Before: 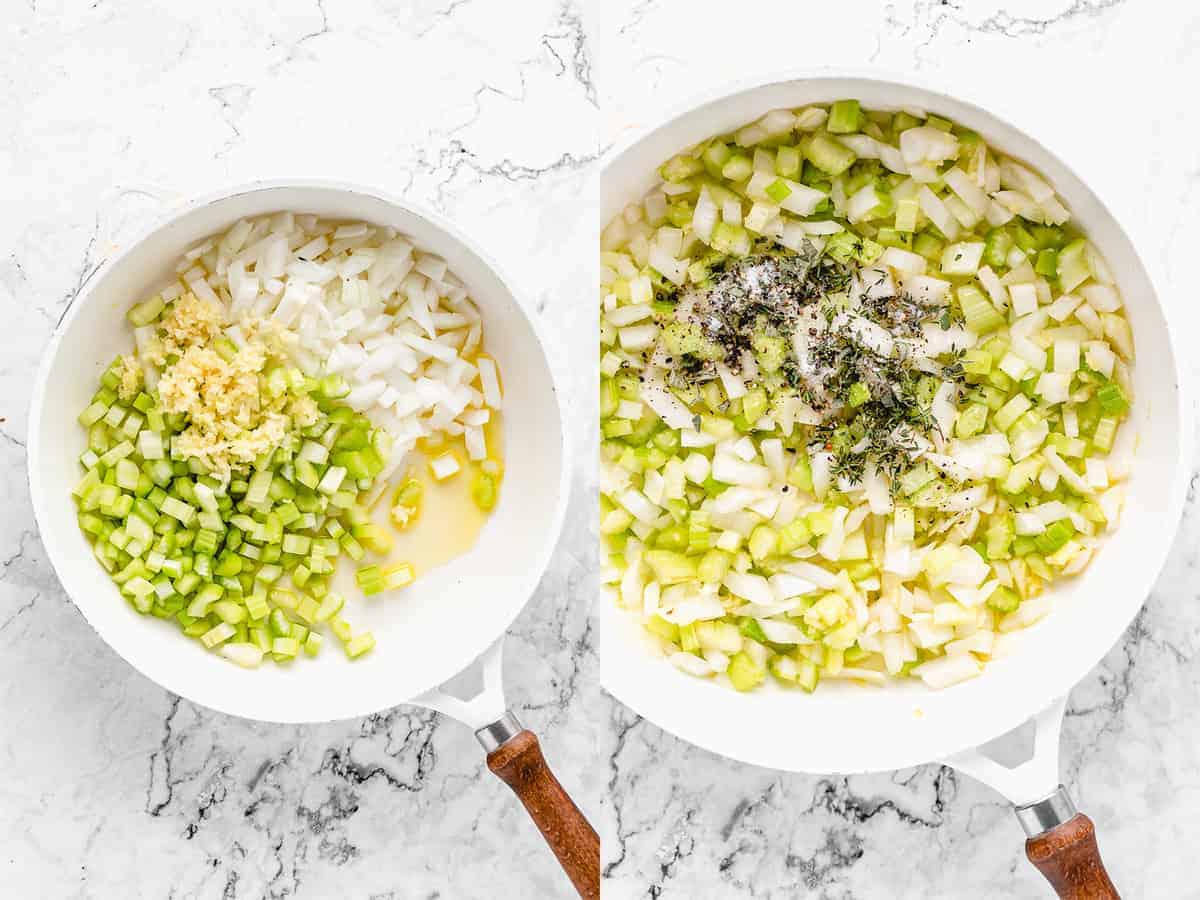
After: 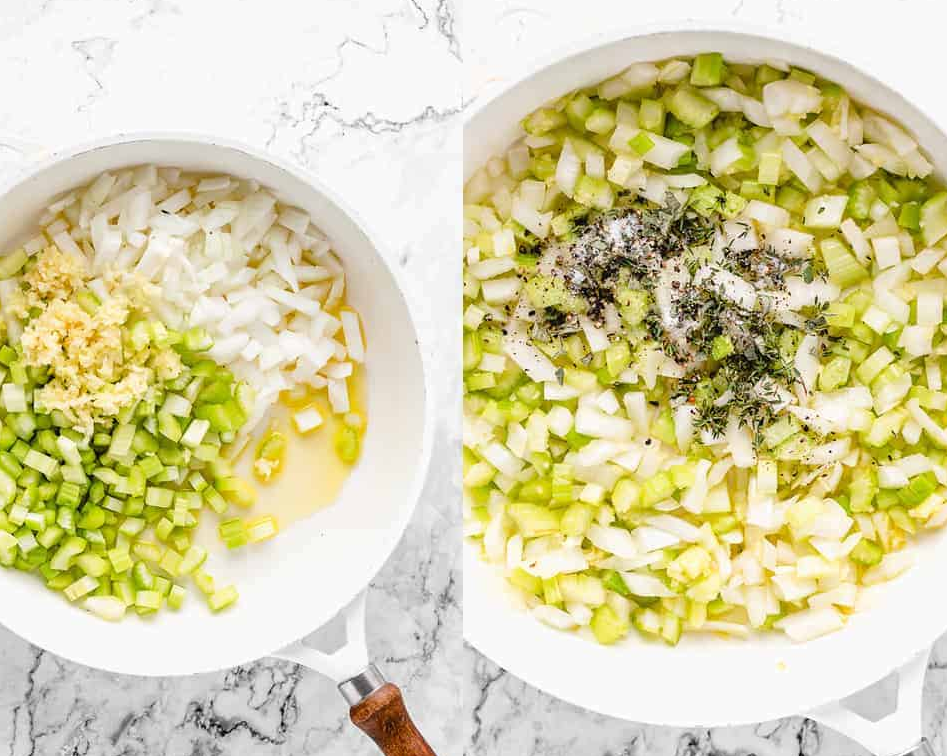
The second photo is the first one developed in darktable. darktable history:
crop: left 11.439%, top 5.272%, right 9.58%, bottom 10.696%
